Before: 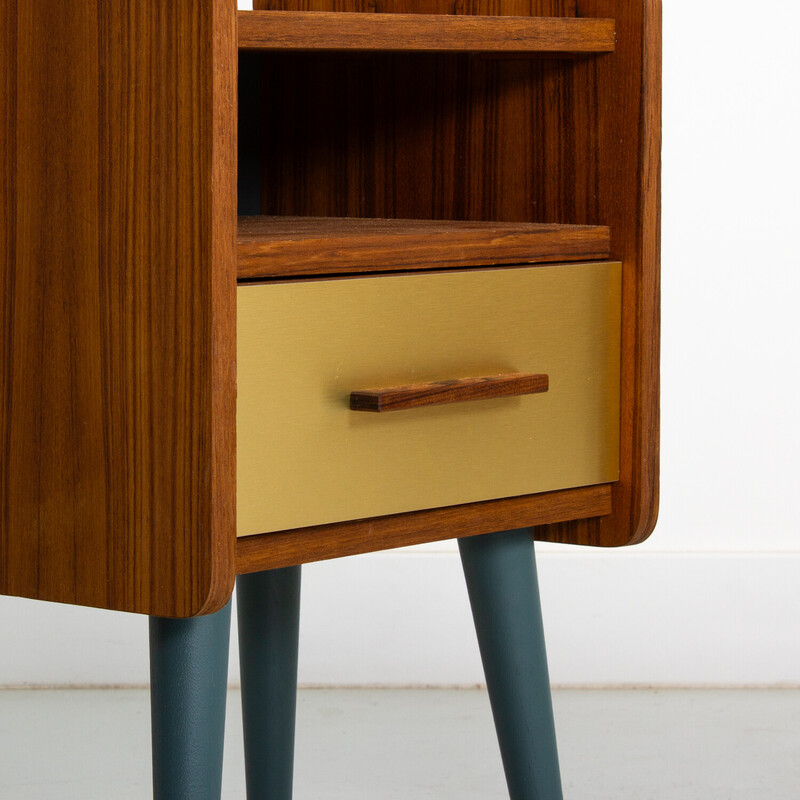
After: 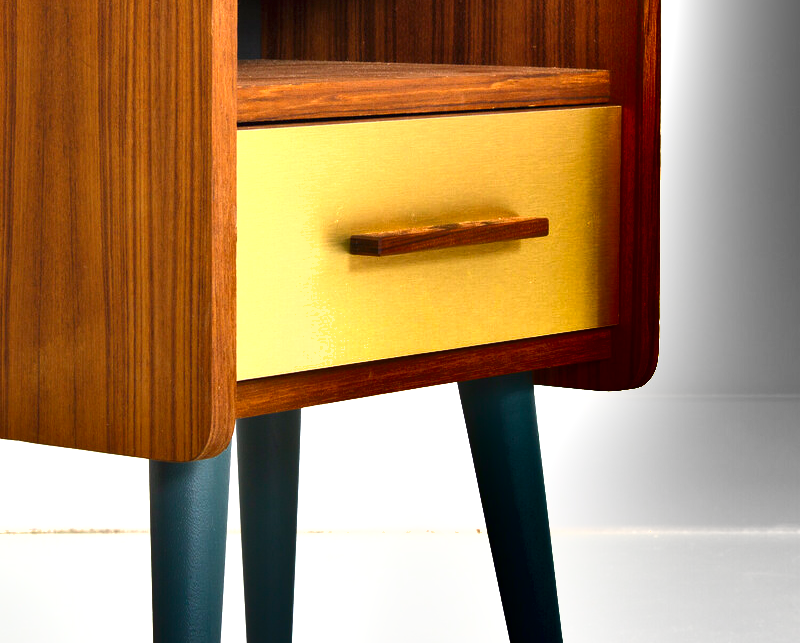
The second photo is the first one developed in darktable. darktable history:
exposure: black level correction 0, exposure 1.455 EV, compensate exposure bias true, compensate highlight preservation false
shadows and highlights: shadows 30.73, highlights -62.74, soften with gaussian
crop and rotate: top 19.578%
